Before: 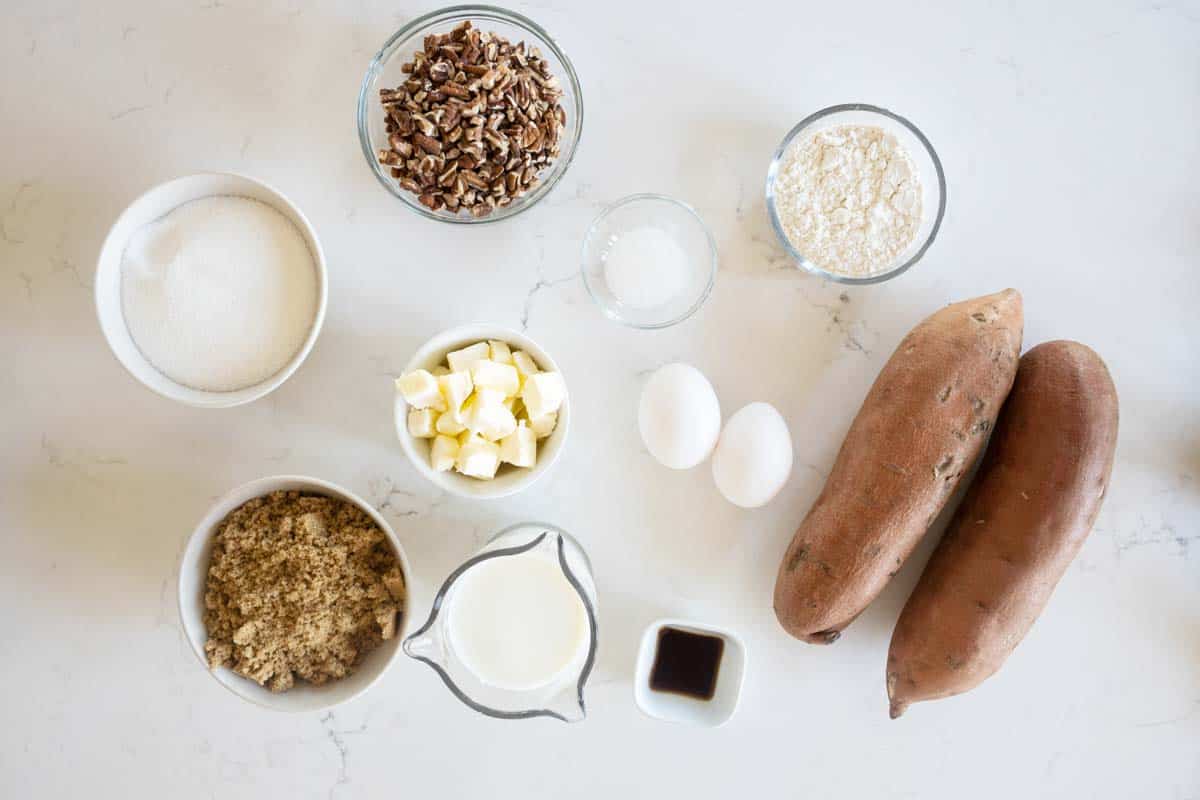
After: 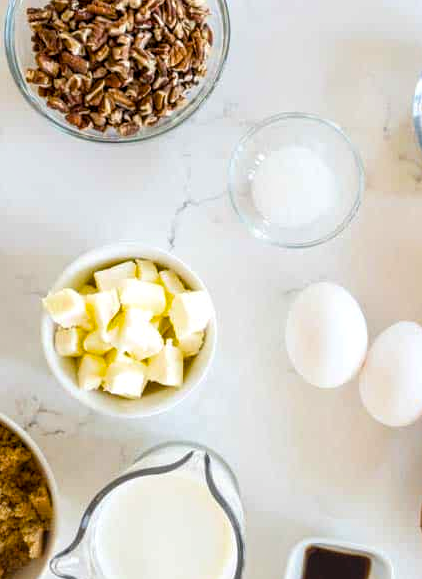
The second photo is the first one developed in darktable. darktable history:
tone equalizer: on, module defaults
crop and rotate: left 29.476%, top 10.214%, right 35.32%, bottom 17.333%
local contrast: detail 130%
color balance rgb: perceptual saturation grading › global saturation 40%, global vibrance 15%
